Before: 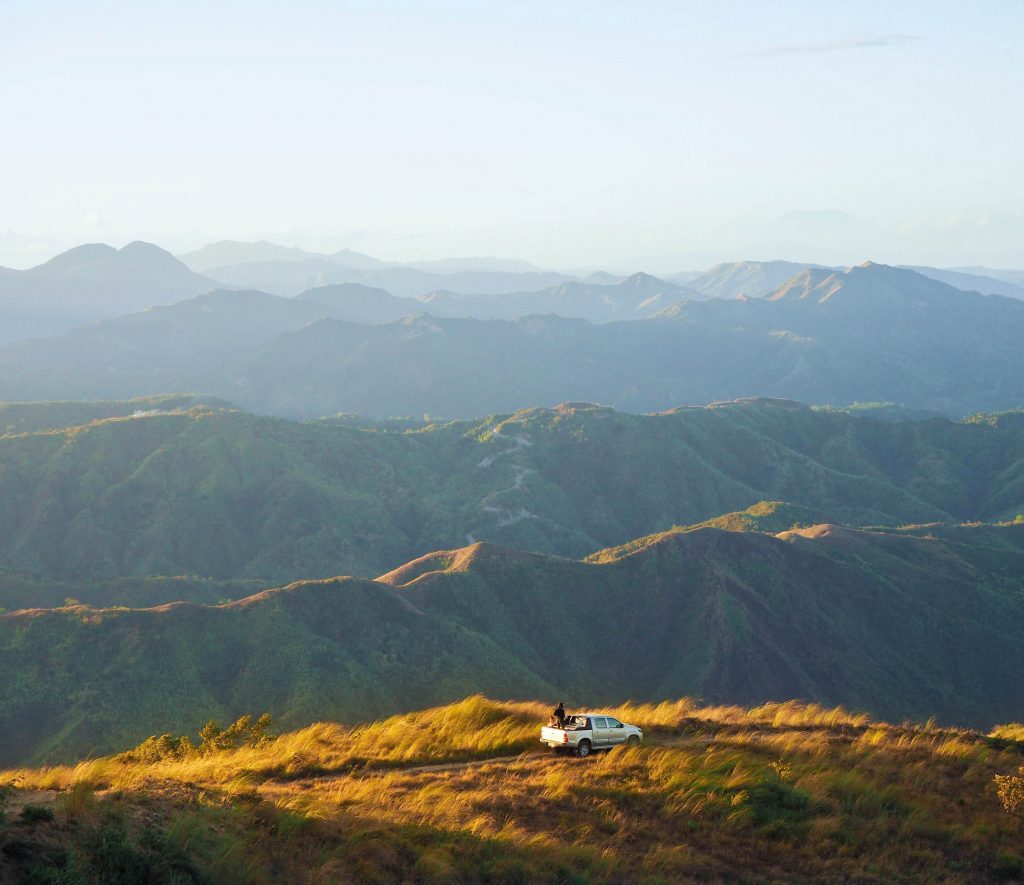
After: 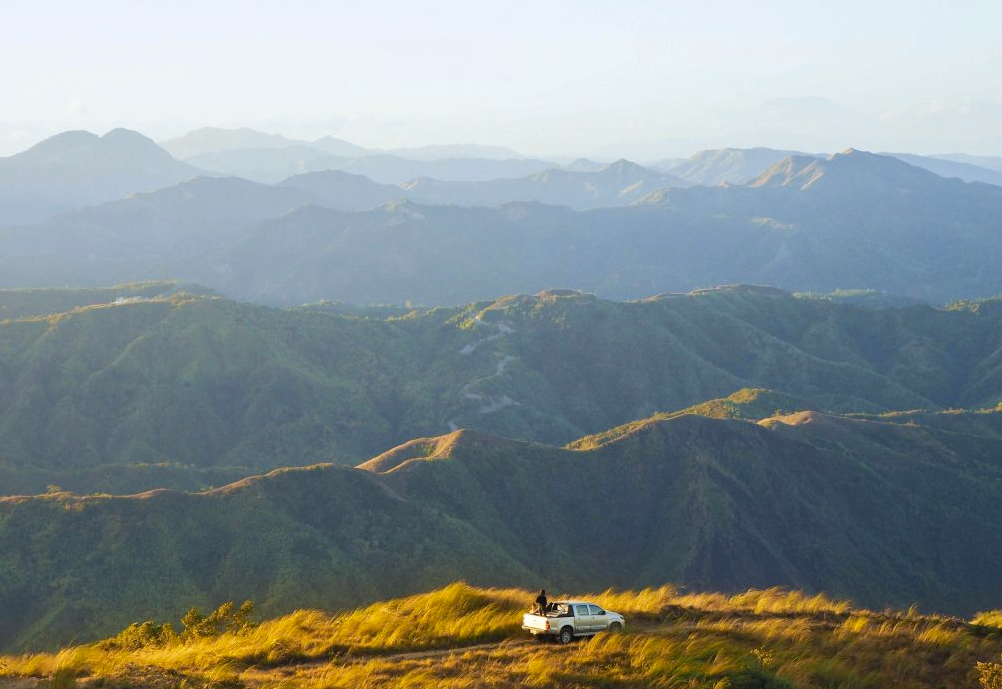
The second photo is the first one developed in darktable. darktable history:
color contrast: green-magenta contrast 0.8, blue-yellow contrast 1.1, unbound 0
crop and rotate: left 1.814%, top 12.818%, right 0.25%, bottom 9.225%
